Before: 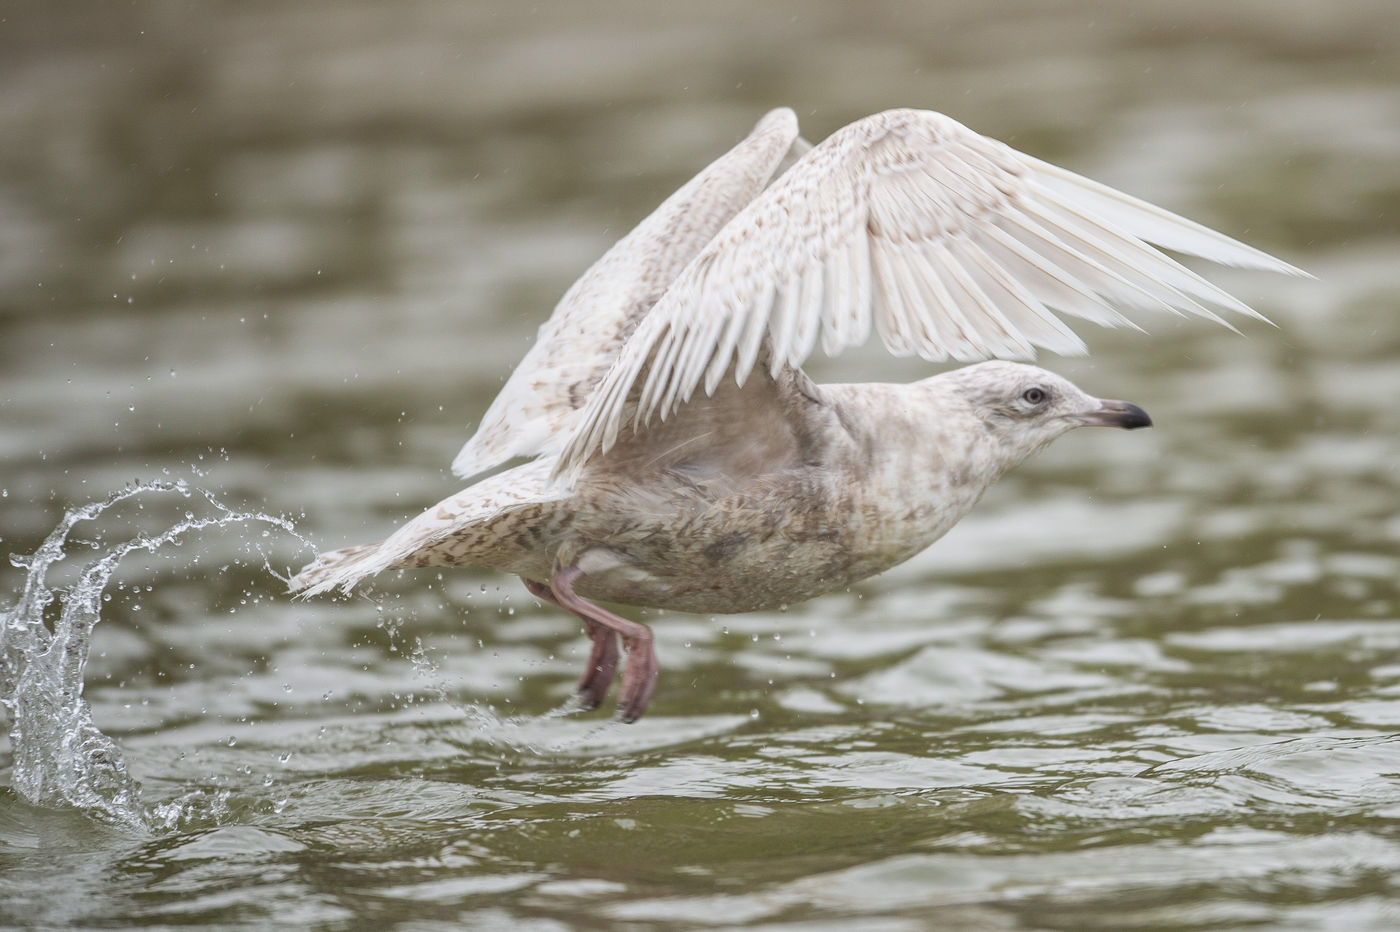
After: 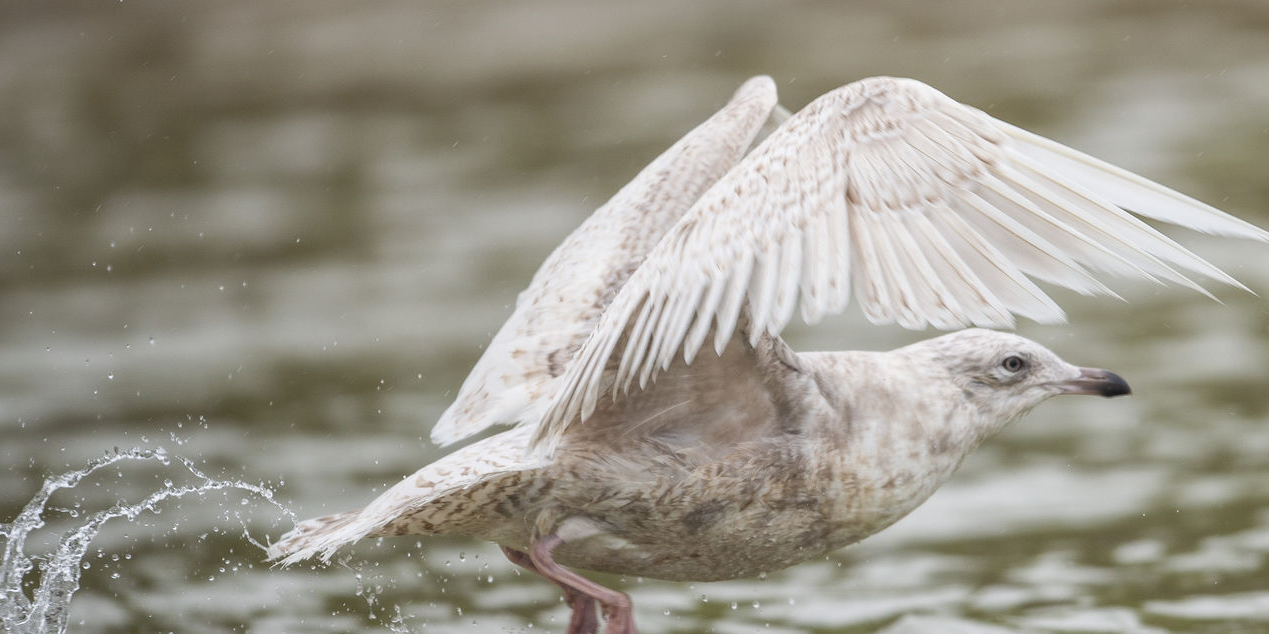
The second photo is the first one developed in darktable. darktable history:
crop: left 1.545%, top 3.451%, right 7.781%, bottom 28.495%
